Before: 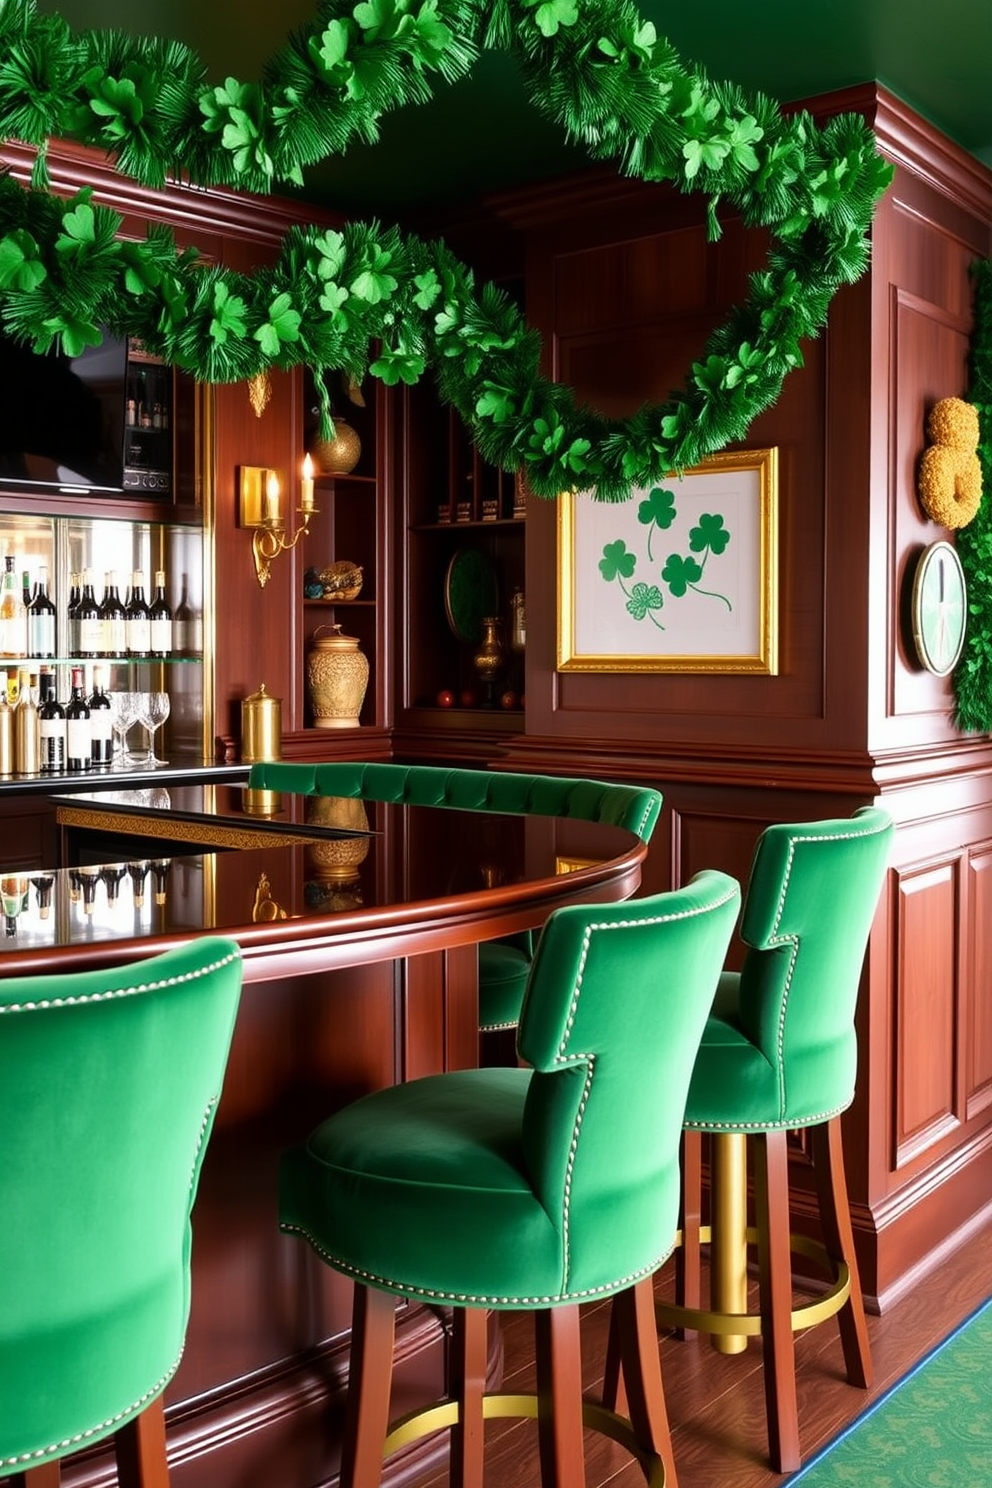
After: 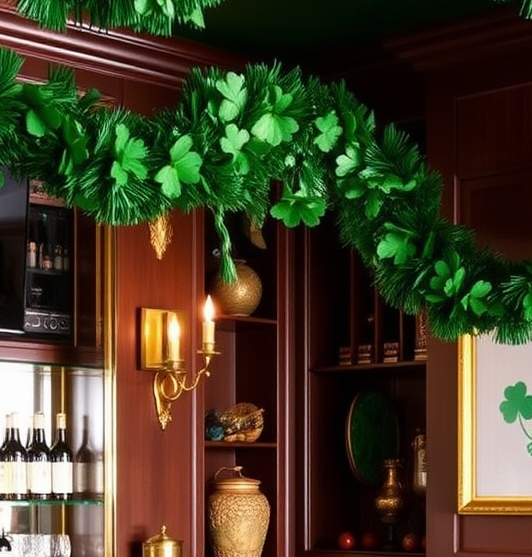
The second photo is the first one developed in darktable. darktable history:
crop: left 10.05%, top 10.678%, right 36.288%, bottom 51.869%
